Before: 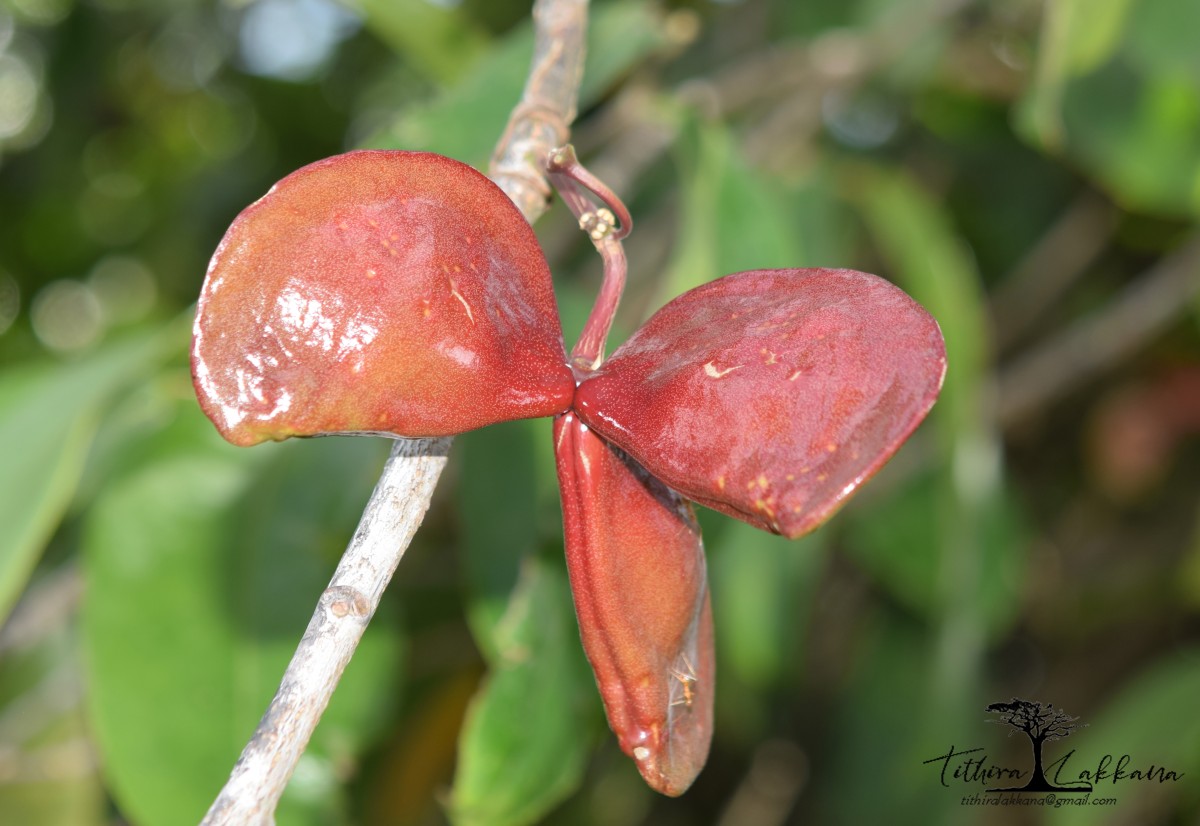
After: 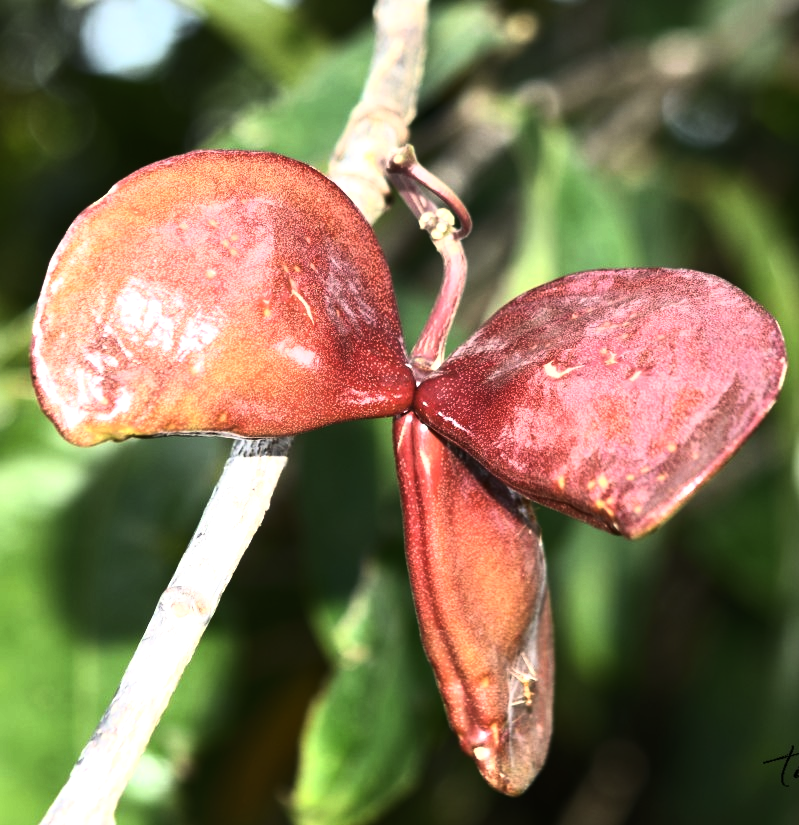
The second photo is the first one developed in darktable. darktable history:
crop and rotate: left 13.342%, right 19.991%
tone curve: curves: ch0 [(0, 0) (0.56, 0.467) (0.846, 0.934) (1, 1)]
tone equalizer: -8 EV -0.75 EV, -7 EV -0.7 EV, -6 EV -0.6 EV, -5 EV -0.4 EV, -3 EV 0.4 EV, -2 EV 0.6 EV, -1 EV 0.7 EV, +0 EV 0.75 EV, edges refinement/feathering 500, mask exposure compensation -1.57 EV, preserve details no
